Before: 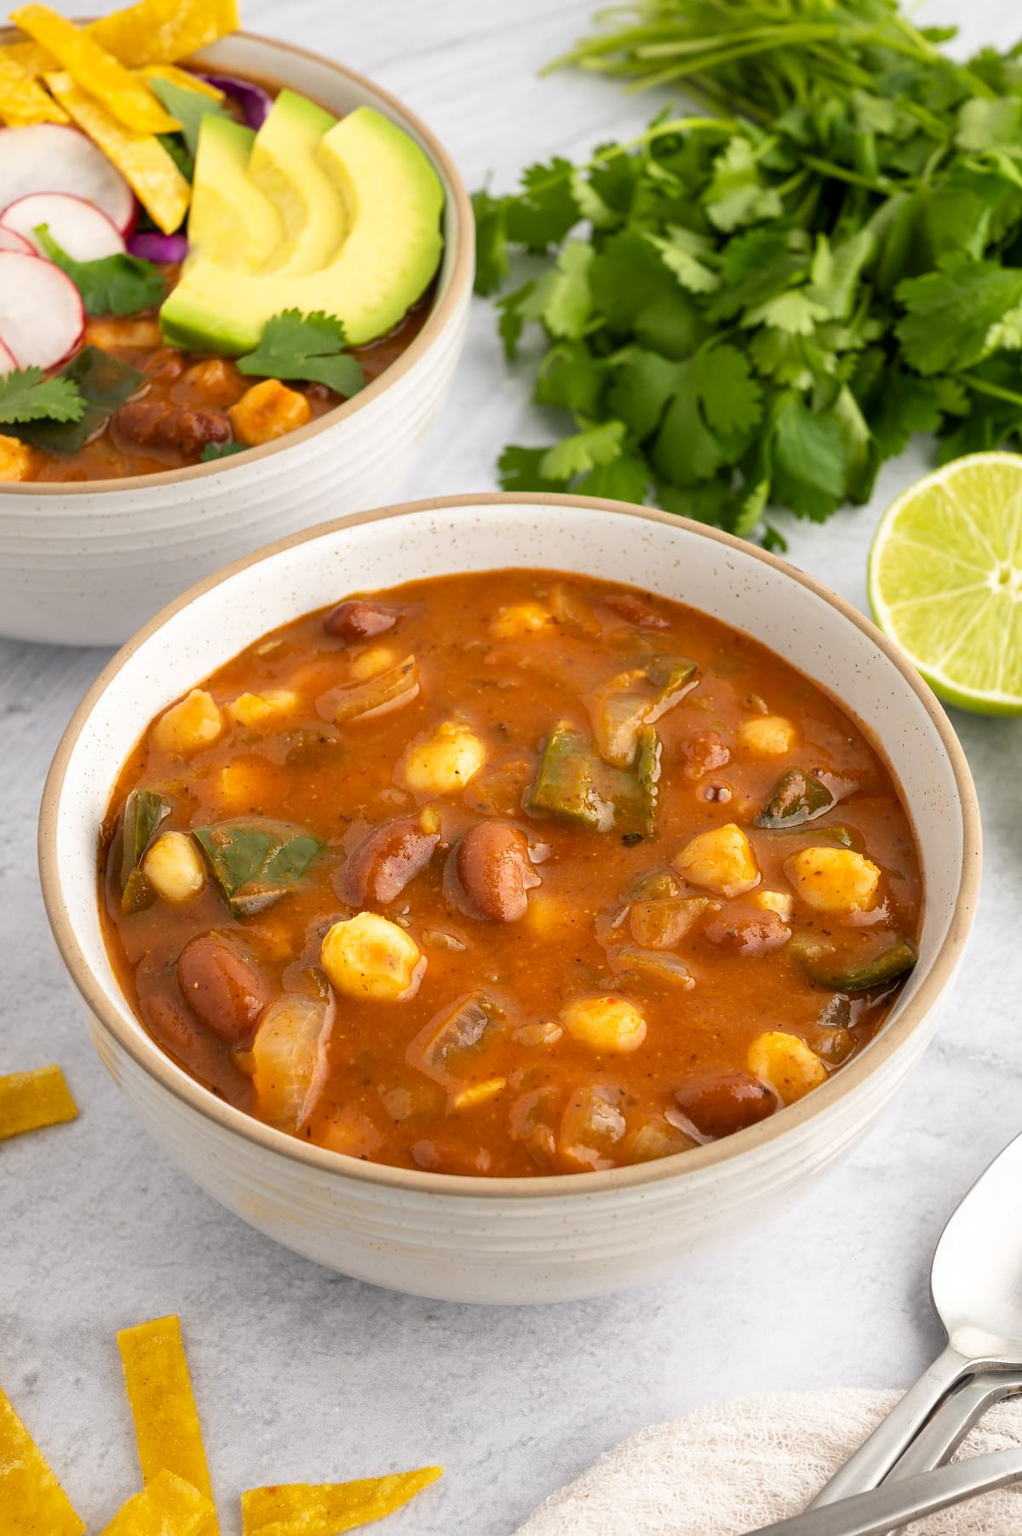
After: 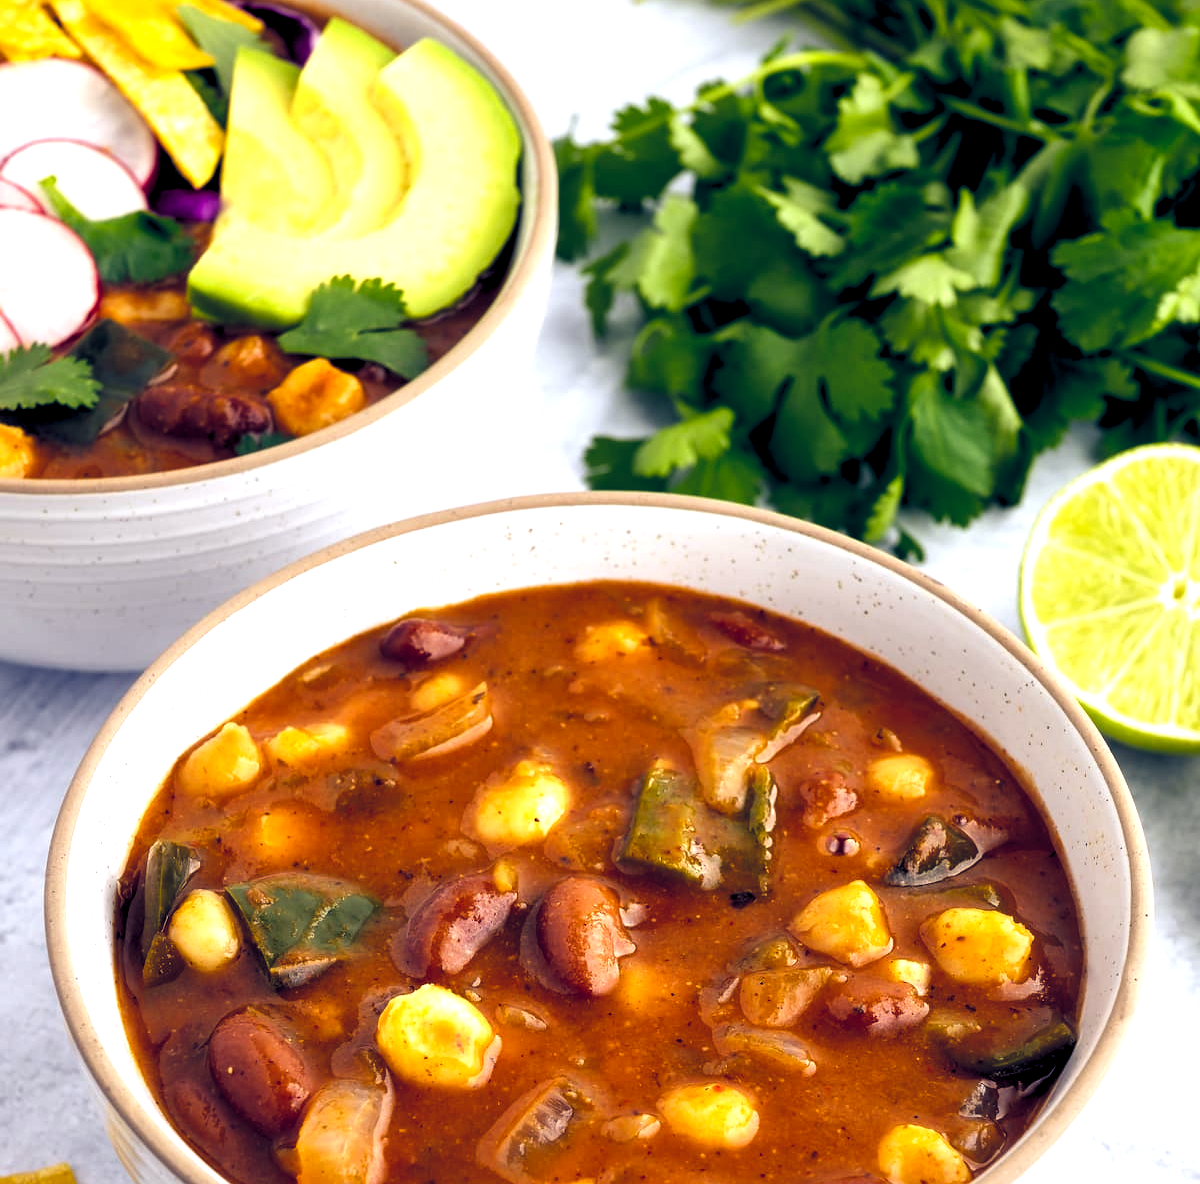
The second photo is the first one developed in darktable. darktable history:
local contrast: mode bilateral grid, contrast 20, coarseness 50, detail 120%, midtone range 0.2
color balance rgb: shadows lift › luminance -41.13%, shadows lift › chroma 14.13%, shadows lift › hue 260°, power › luminance -3.76%, power › chroma 0.56%, power › hue 40.37°, highlights gain › luminance 16.81%, highlights gain › chroma 2.94%, highlights gain › hue 260°, global offset › luminance -0.29%, global offset › chroma 0.31%, global offset › hue 260°, perceptual saturation grading › global saturation 20%, perceptual saturation grading › highlights -13.92%, perceptual saturation grading › shadows 50%
levels: levels [0.052, 0.496, 0.908]
crop and rotate: top 4.848%, bottom 29.503%
